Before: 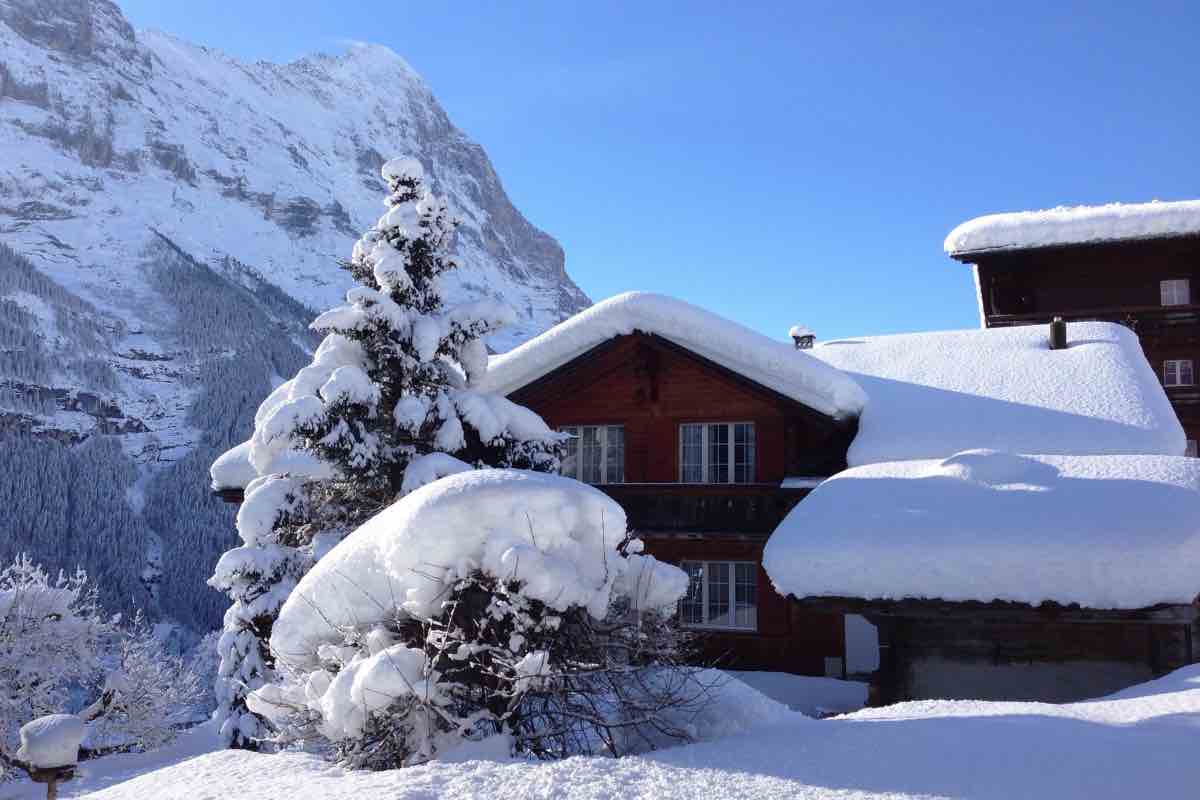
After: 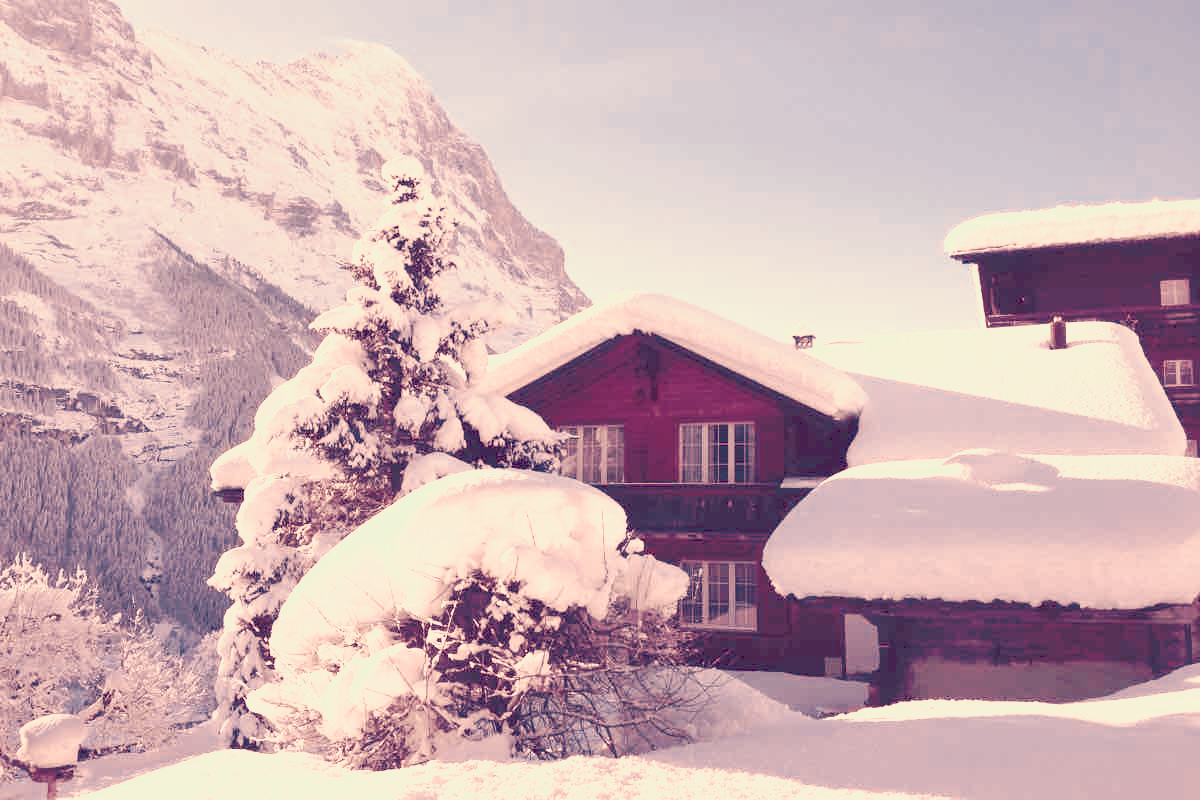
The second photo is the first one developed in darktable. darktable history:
tone curve: curves: ch0 [(0, 0) (0.003, 0.195) (0.011, 0.161) (0.025, 0.21) (0.044, 0.24) (0.069, 0.254) (0.1, 0.283) (0.136, 0.347) (0.177, 0.412) (0.224, 0.455) (0.277, 0.531) (0.335, 0.606) (0.399, 0.679) (0.468, 0.748) (0.543, 0.814) (0.623, 0.876) (0.709, 0.927) (0.801, 0.949) (0.898, 0.962) (1, 1)], preserve colors none
color look up table: target L [102.9, 96.26, 85.84, 102.04, 94.62, 101.45, 92.89, 81.85, 95.23, 60.94, 67.04, 62.88, 58.16, 47.89, 41.82, 36.87, 39.98, 18.37, 201.2, 102.43, 100.75, 101.16, 65.48, 67.2, 61.24, 52.4, 43.27, 46.36, 30.2, 44.46, 22.51, 20.31, 83.39, 88.28, 78.09, 65.77, 42.59, 54.38, 52.19, 35.85, 39.73, 35.75, 29.38, 18.67, 0.688, 96.38, 73.83, 53.54, 29.43], target a [-7.347, -55.85, -9.795, -7.054, -67.75, -5.134, -107.18, -87.48, -71.06, -40.64, 7.88, 2.61, 9.5, -21.52, -22.6, -0.894, 15.9, 21.66, 0, -8.254, -3.587, -4.954, -0.156, 13.37, 15.94, 36.85, 41.34, 36.36, 58.39, 23.34, 42.84, 33.85, -29.95, -9.575, 26.87, 17.63, 56.77, 24.02, 17.38, -4.635, 48.18, 33.48, 21.26, 40.3, 5.459, -45.58, -1.088, -28.73, -5.445], target b [71.68, 77.31, 41.49, 77.99, 54.91, 72.44, 70.23, 73.72, 87.31, 27.3, 37.45, 21.57, 41.49, 30.9, 9.8, 16.55, 15.9, -3.634, -0.001, 78.45, 62.14, 71.41, 47.14, 26.28, 33.47, 9.033, 24.07, 17.06, 6.249, 26.69, 7.439, -4.598, 36.66, 42.48, 28.57, 6.682, -12.55, 13.09, 16.71, -19.92, 0.2, -18.67, -0.199, -14, -20.74, 58.02, 17.58, 3.146, -9.084], num patches 49
